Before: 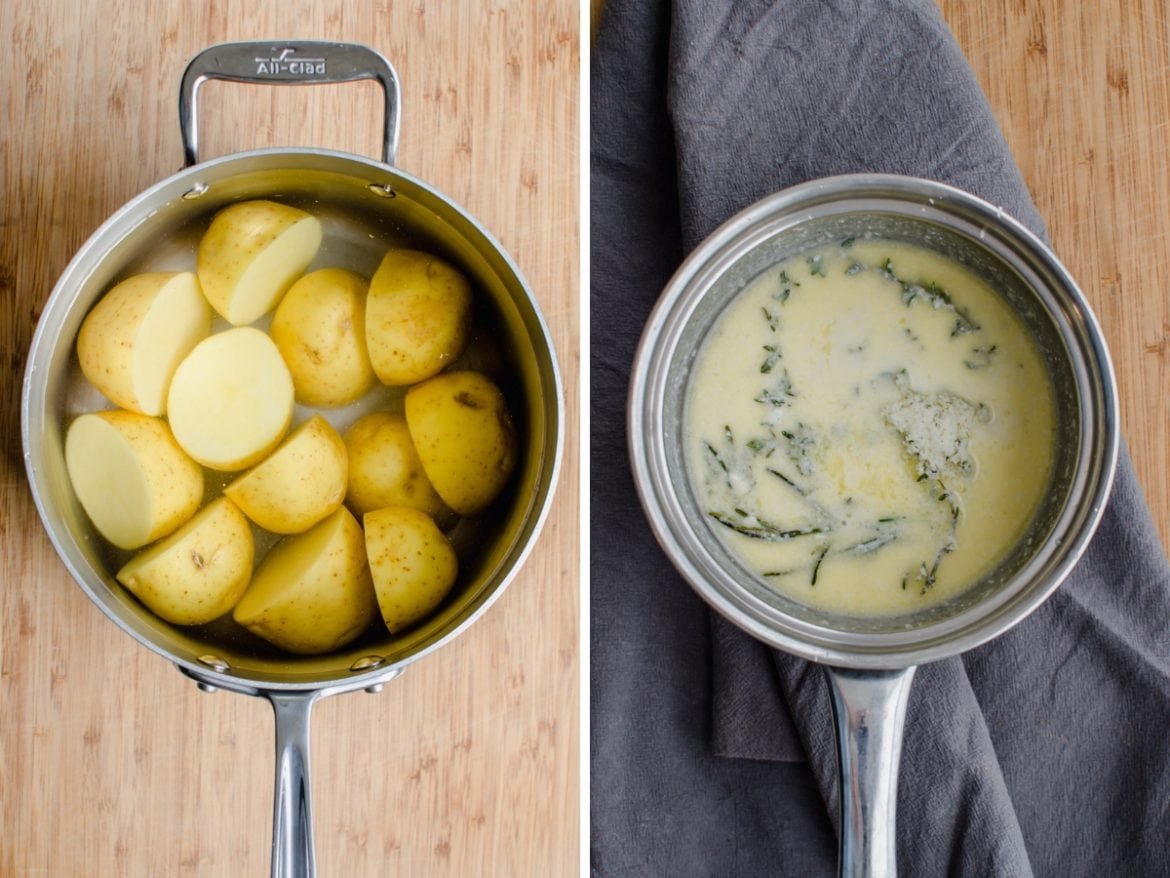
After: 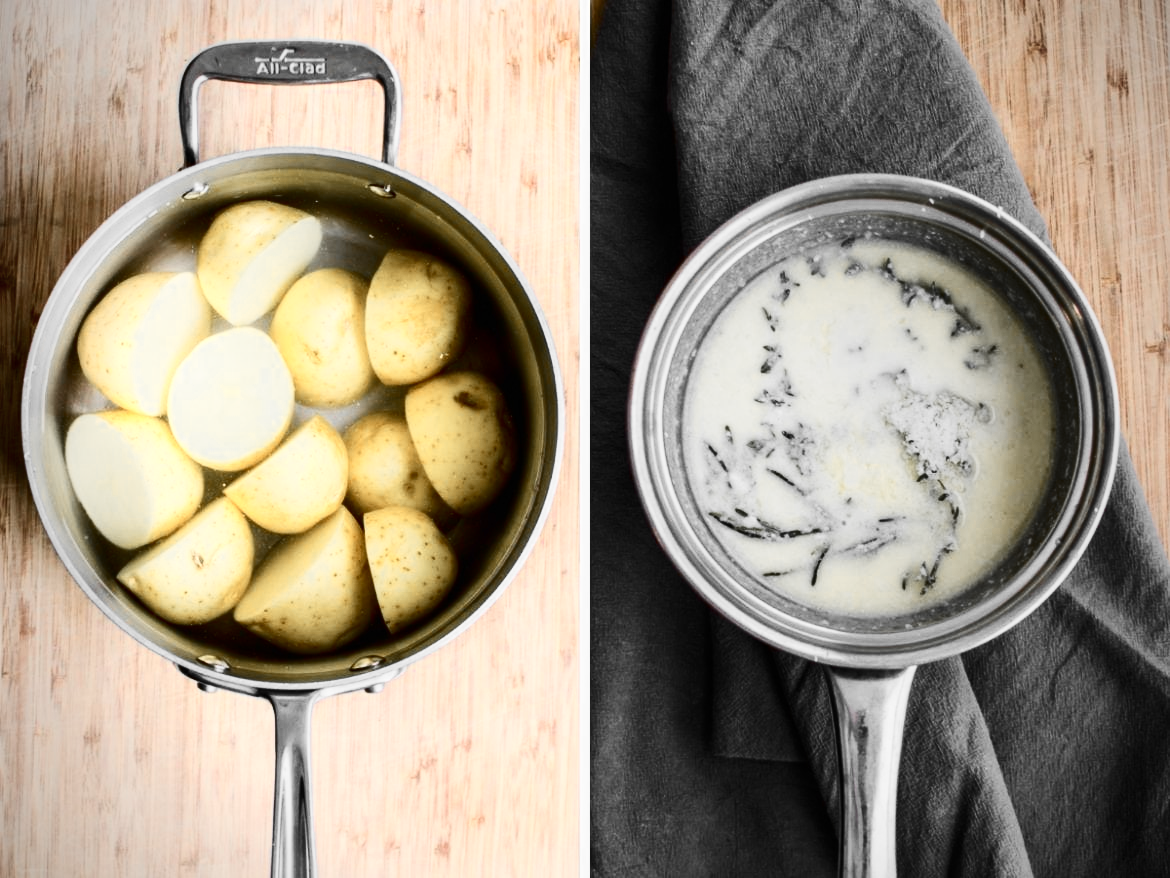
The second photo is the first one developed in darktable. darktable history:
color zones: curves: ch0 [(0, 0.447) (0.184, 0.543) (0.323, 0.476) (0.429, 0.445) (0.571, 0.443) (0.714, 0.451) (0.857, 0.452) (1, 0.447)]; ch1 [(0, 0.464) (0.176, 0.46) (0.287, 0.177) (0.429, 0.002) (0.571, 0) (0.714, 0) (0.857, 0) (1, 0.464)], mix 20%
vignetting: unbound false
contrast brightness saturation: contrast 0.4, brightness 0.05, saturation 0.25
white balance: red 0.974, blue 1.044
